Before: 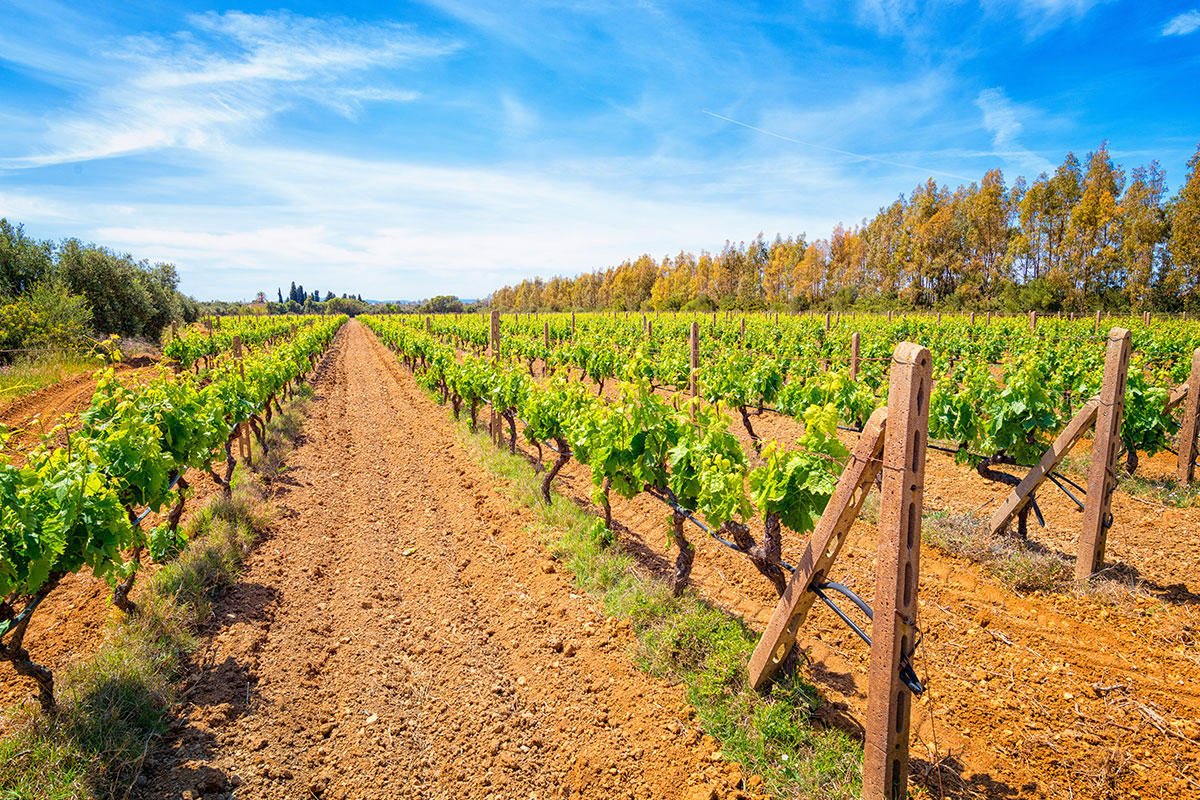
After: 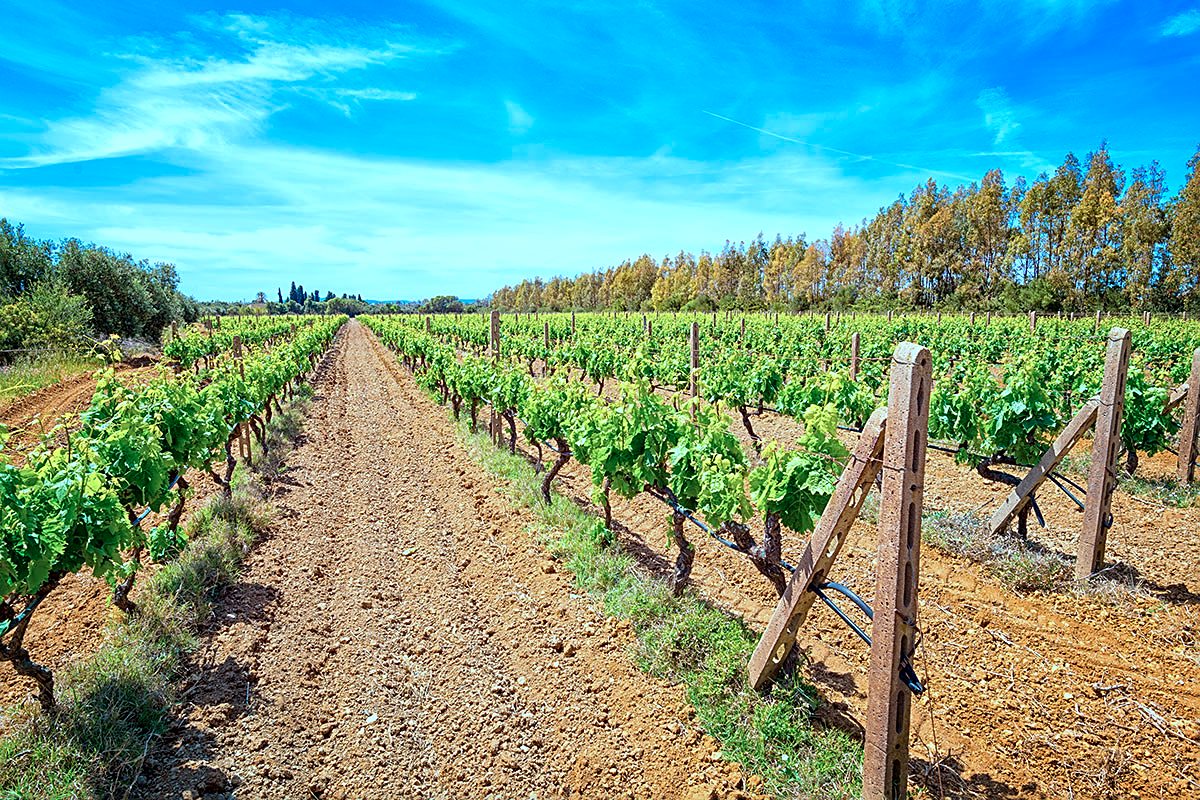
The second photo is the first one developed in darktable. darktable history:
color correction: highlights a* -10.67, highlights b* -19.01
sharpen: on, module defaults
local contrast: mode bilateral grid, contrast 21, coarseness 50, detail 147%, midtone range 0.2
color calibration: illuminant Planckian (black body), x 0.368, y 0.361, temperature 4277.73 K, saturation algorithm version 1 (2020)
